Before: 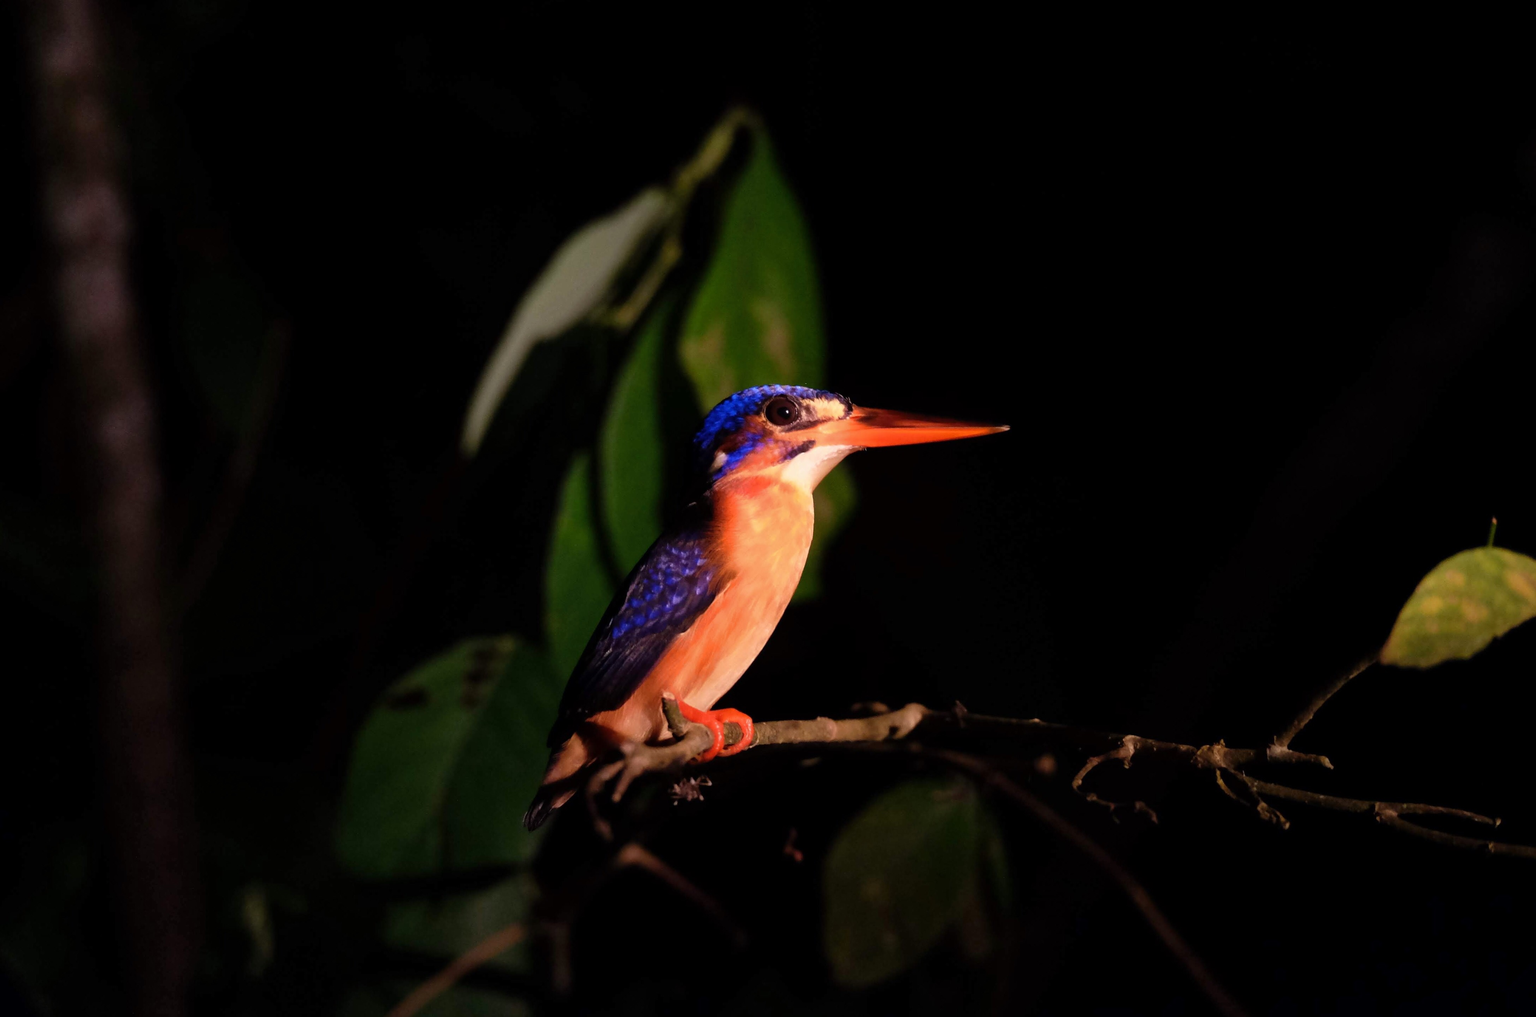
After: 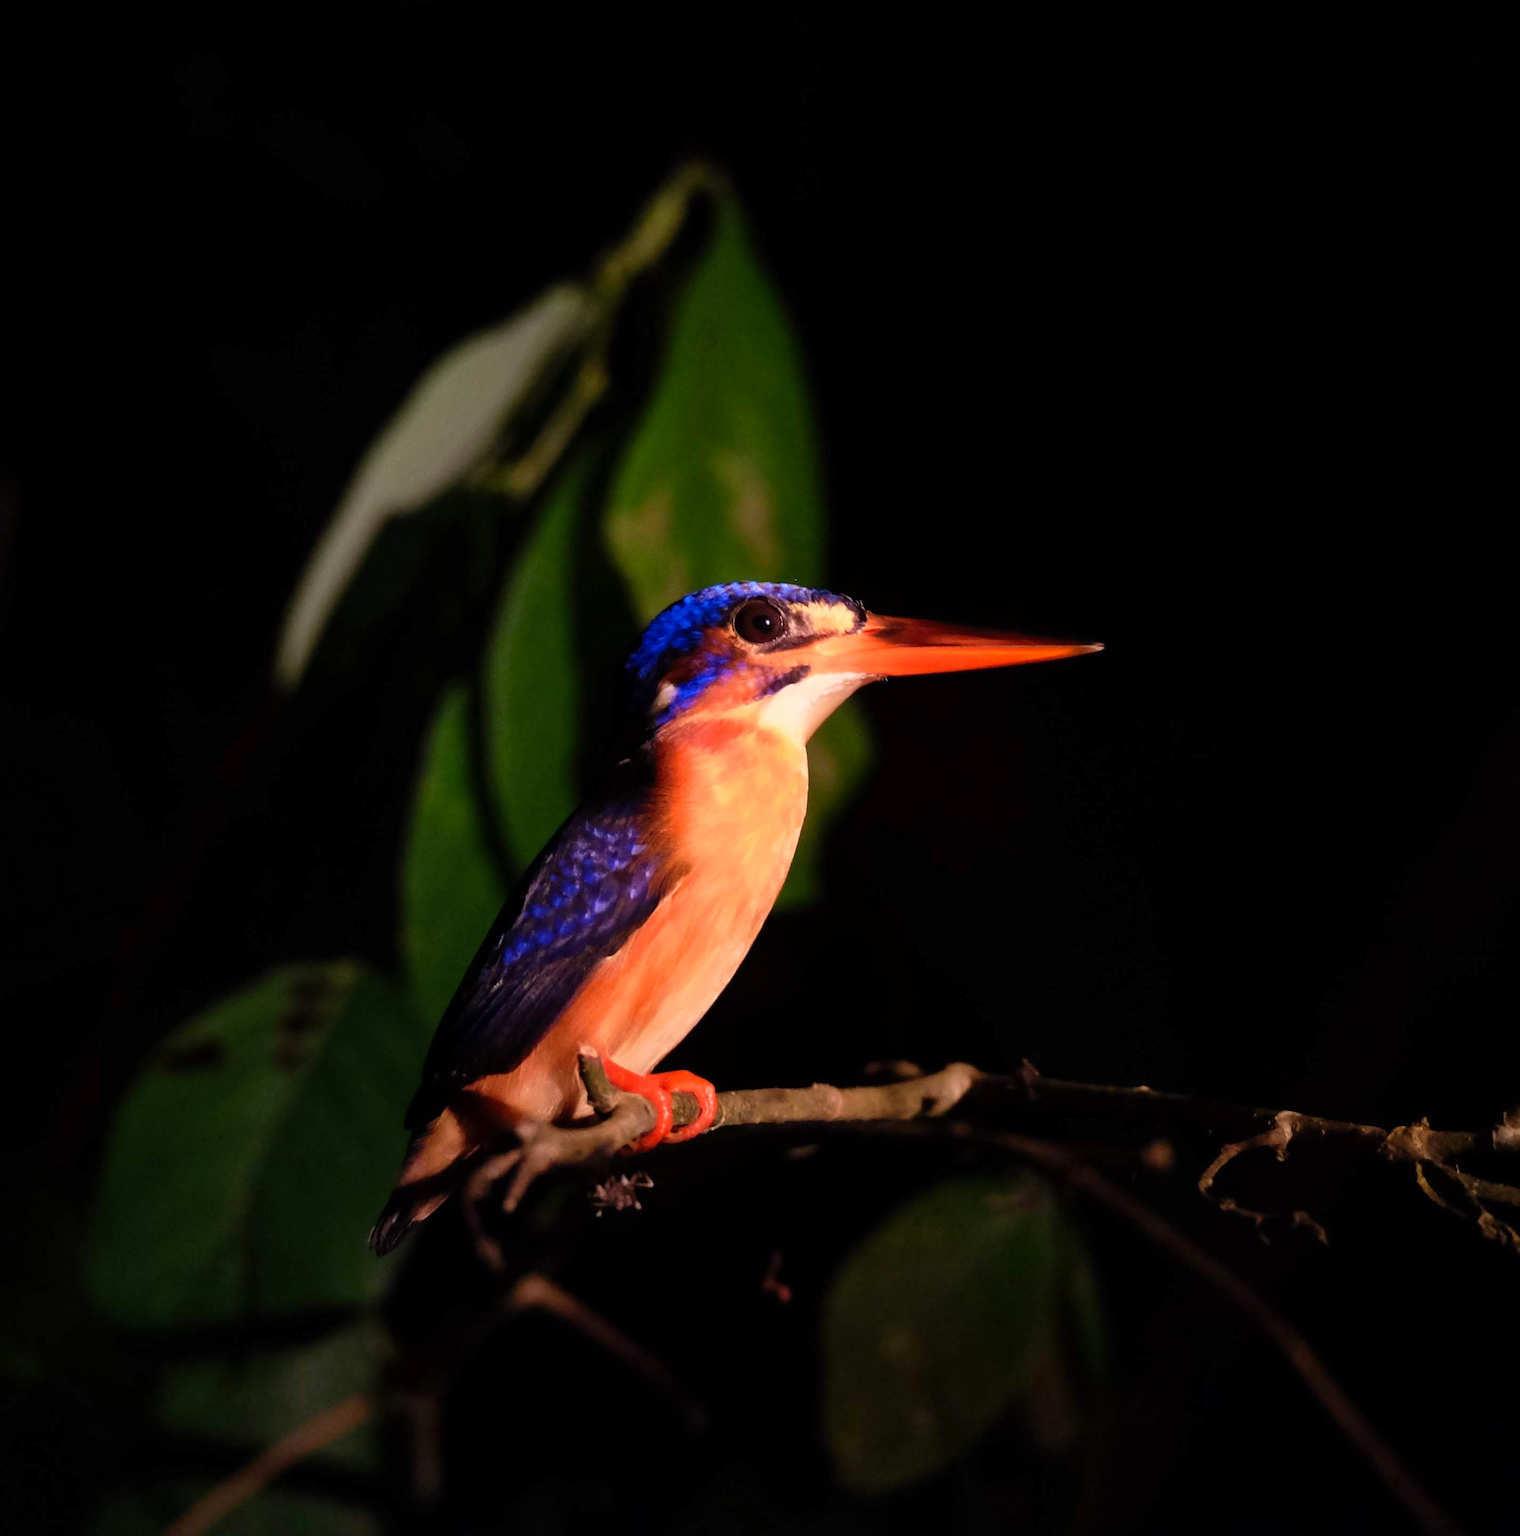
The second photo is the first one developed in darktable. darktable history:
crop and rotate: left 18.219%, right 16.262%
contrast brightness saturation: contrast 0.099, brightness 0.037, saturation 0.086
